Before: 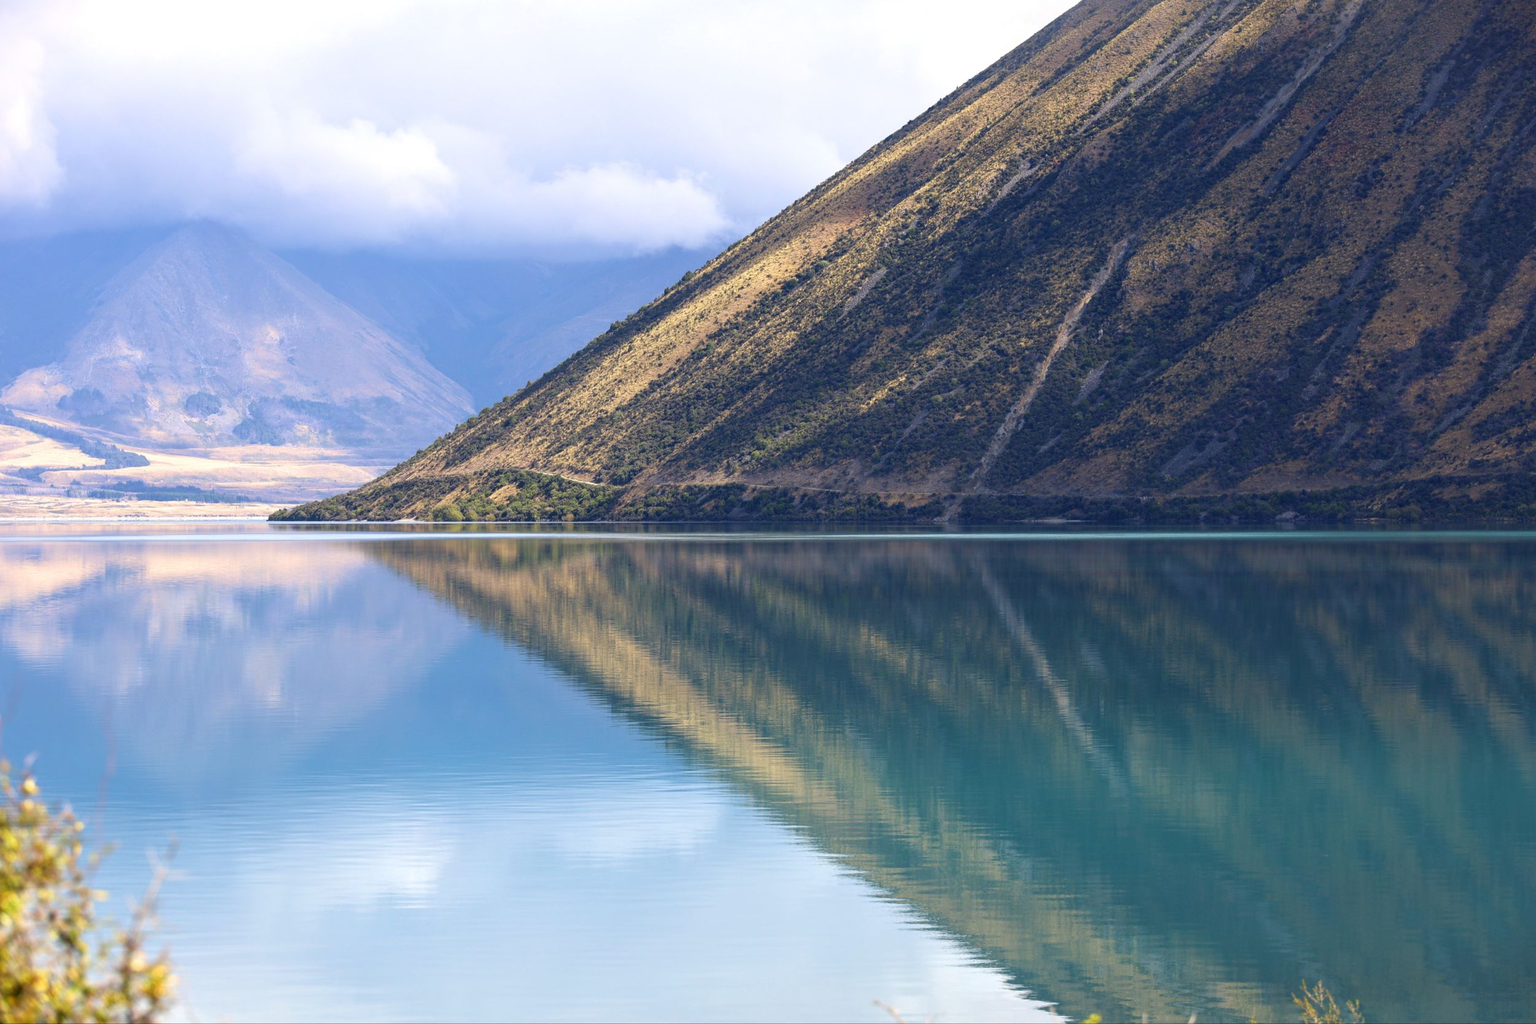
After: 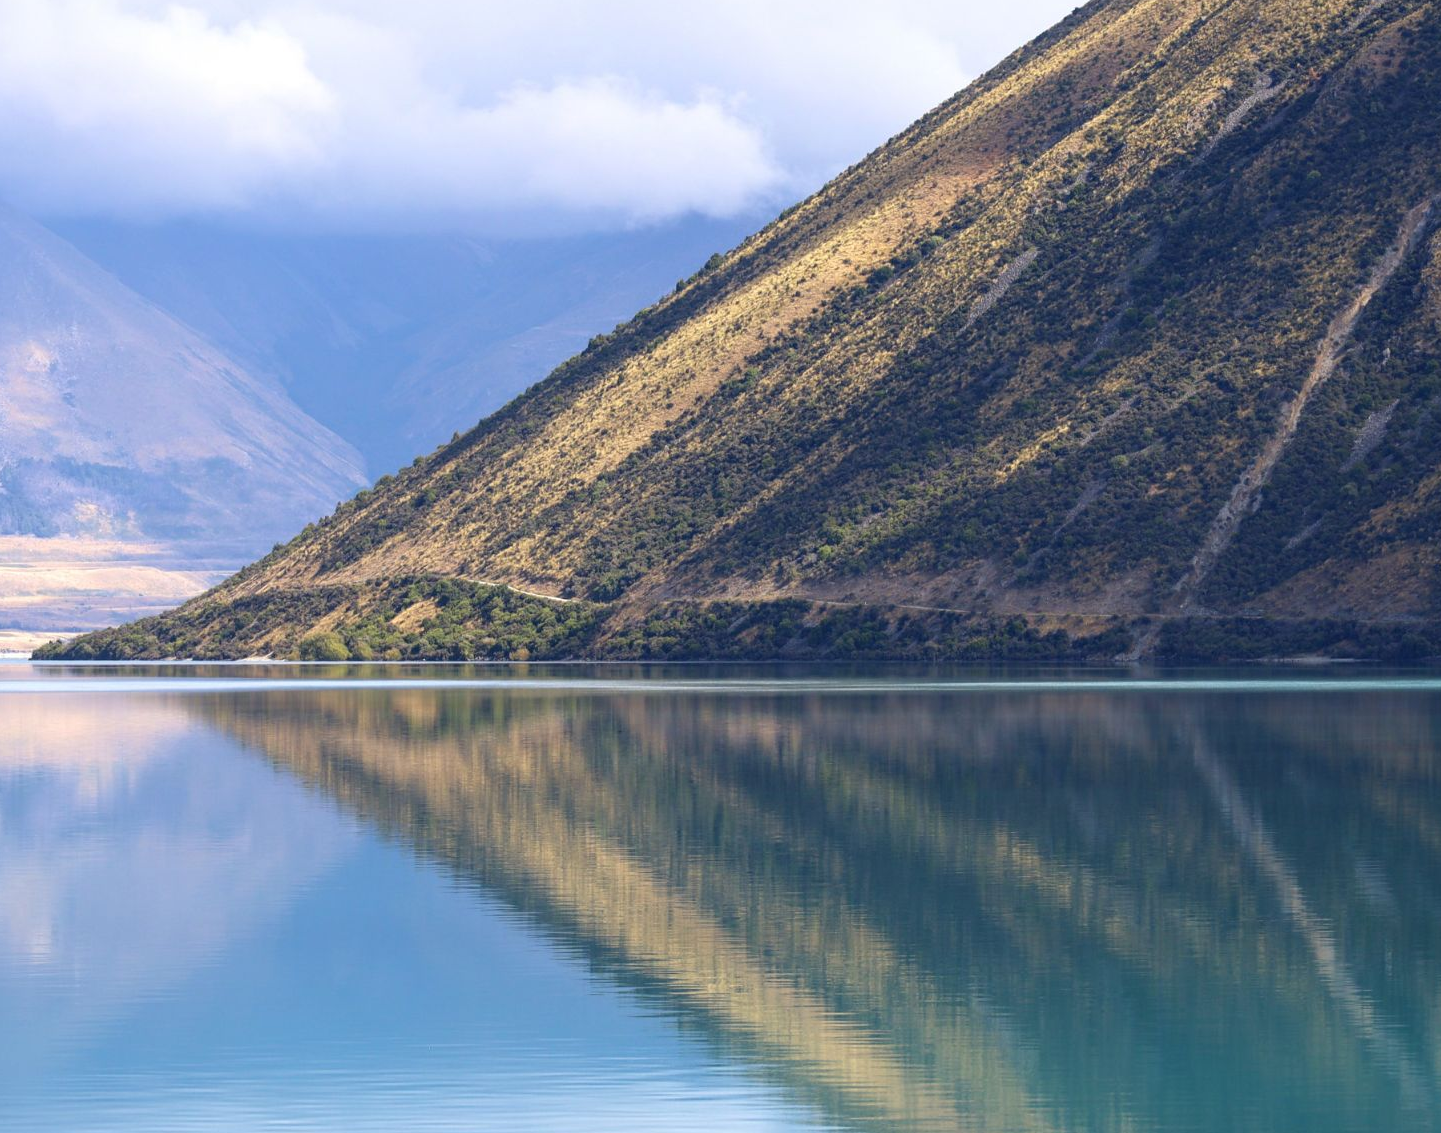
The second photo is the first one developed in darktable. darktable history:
crop: left 16.209%, top 11.318%, right 26.116%, bottom 20.688%
